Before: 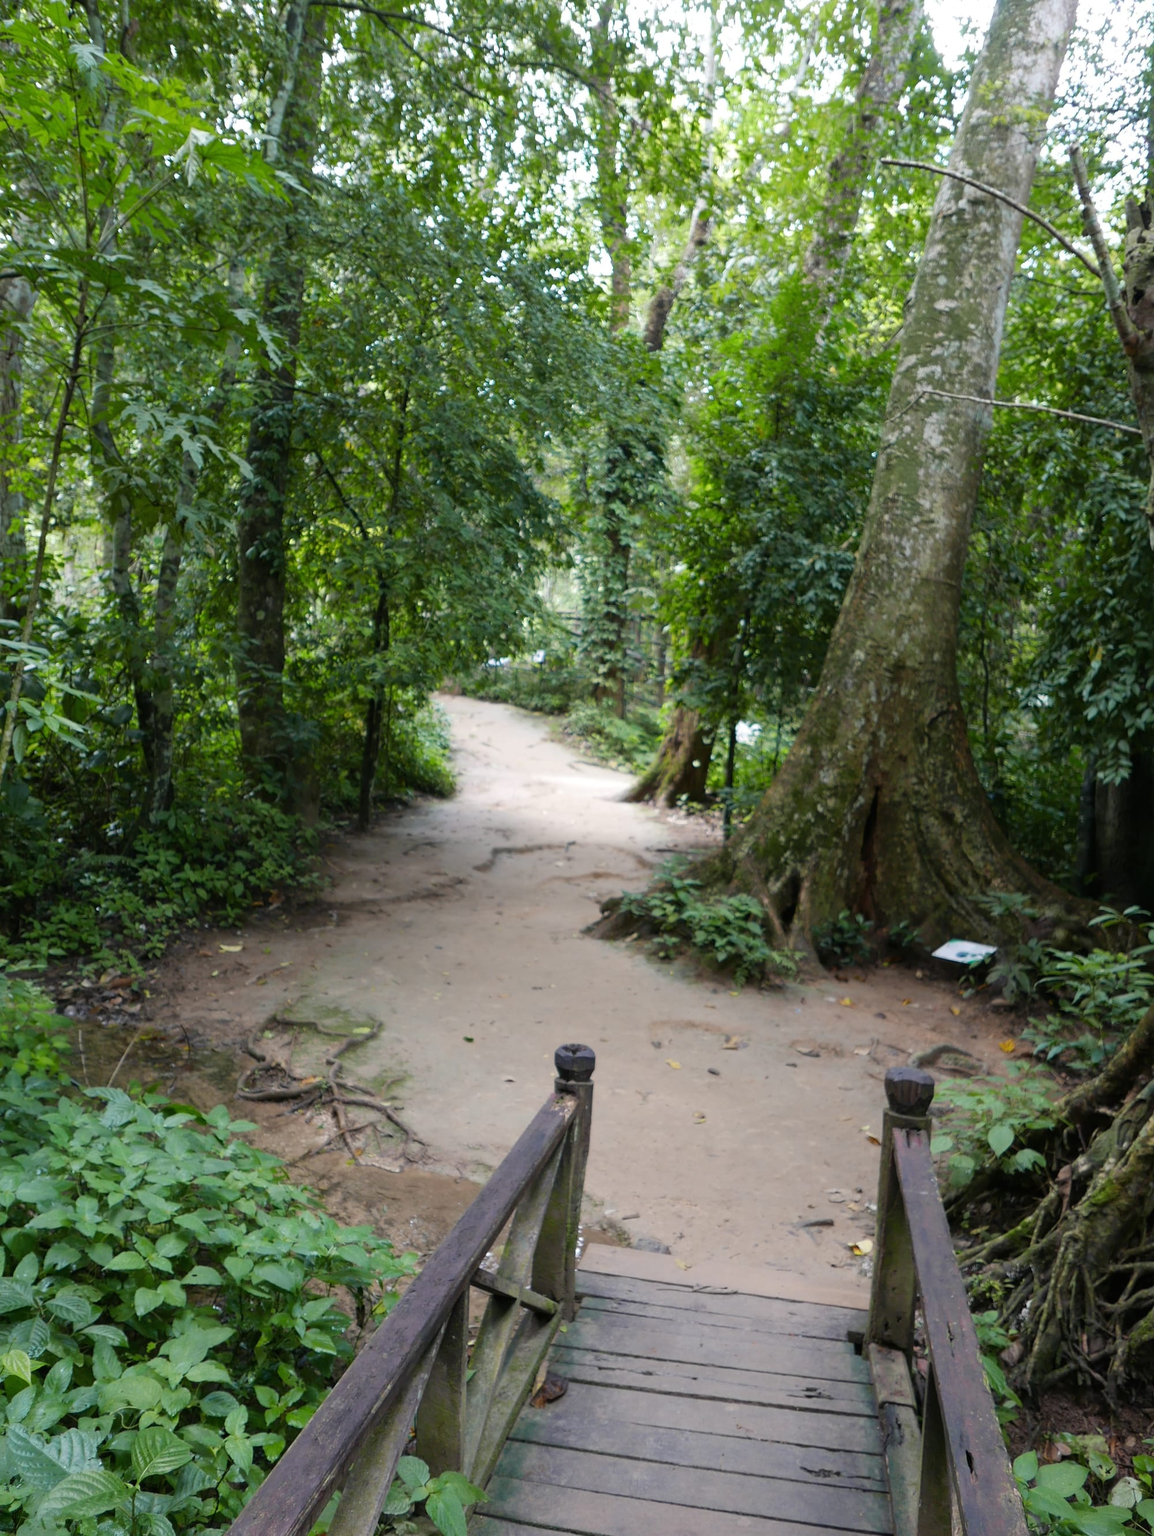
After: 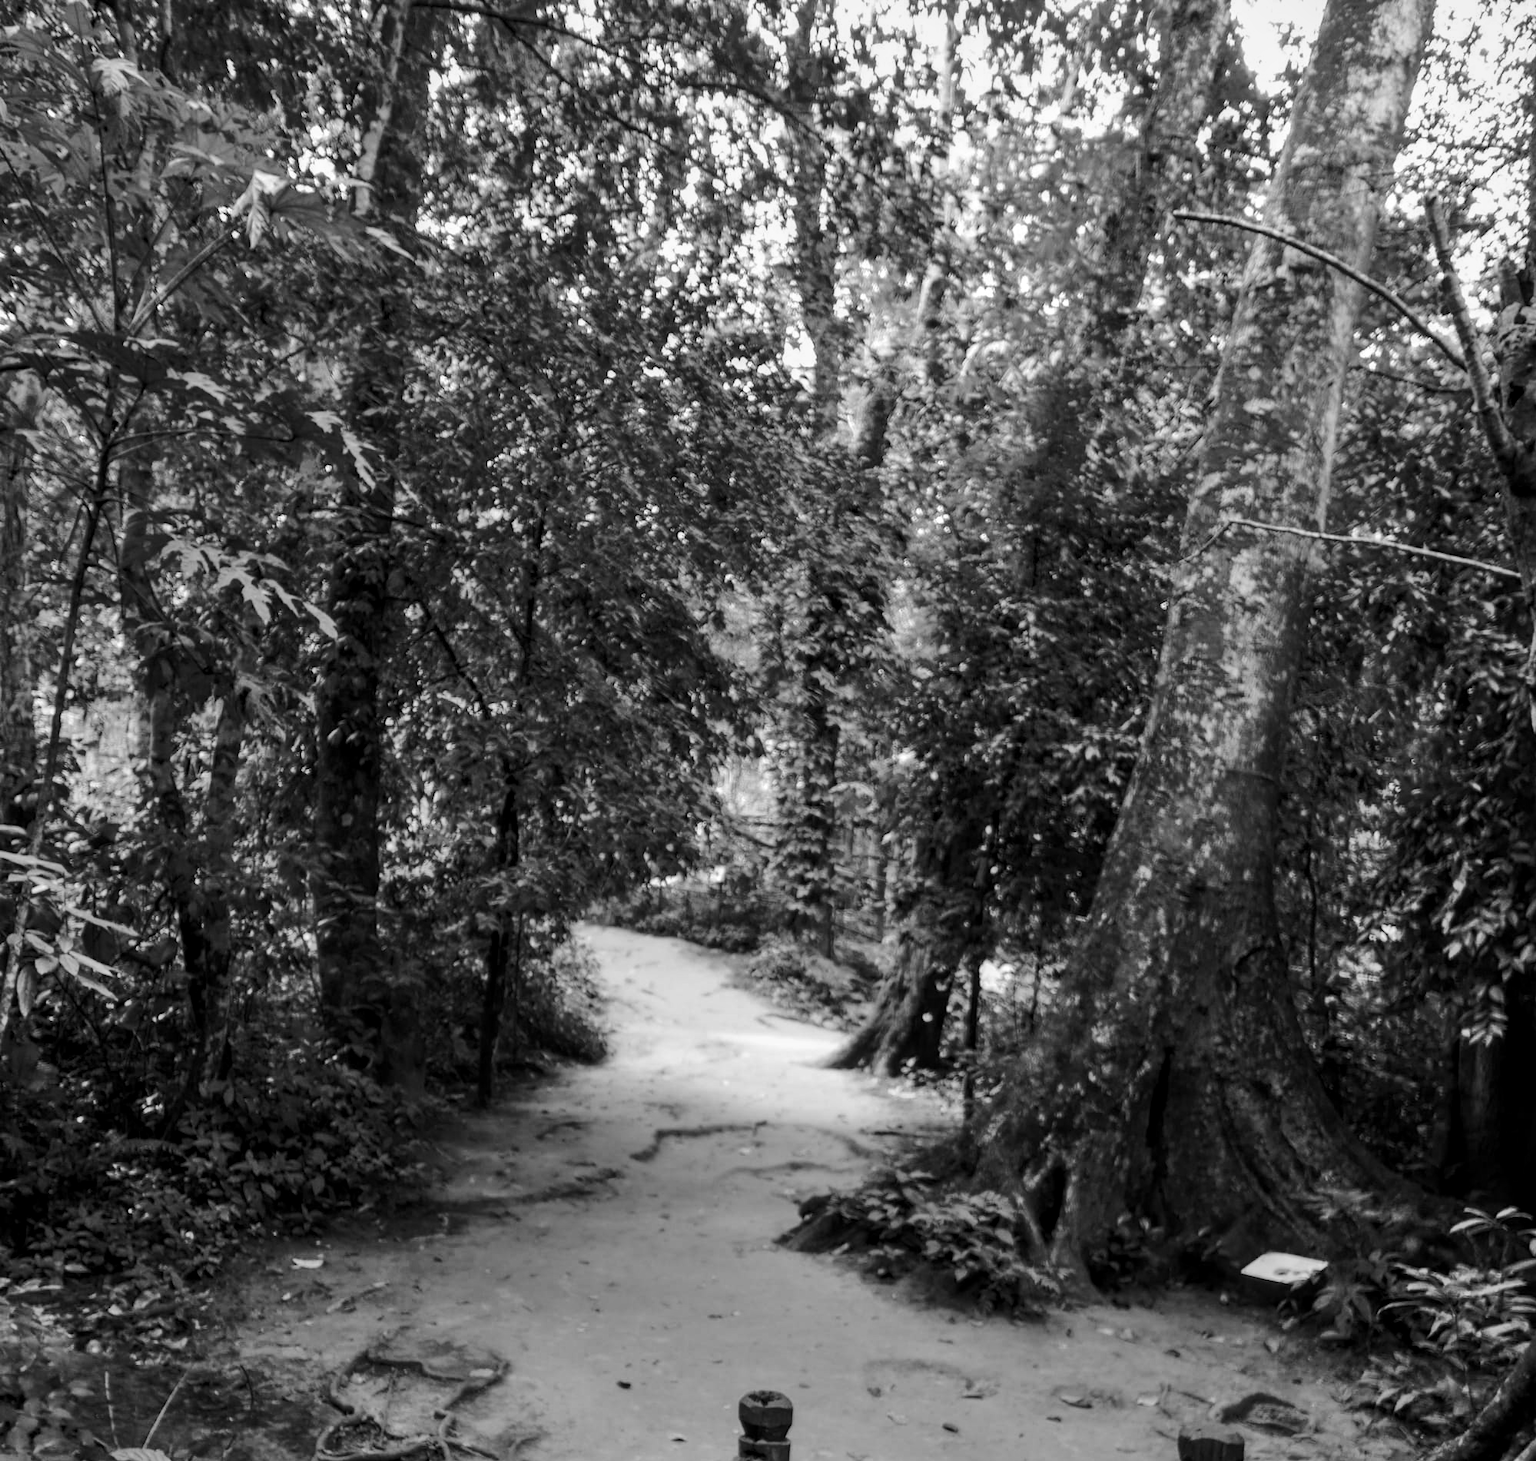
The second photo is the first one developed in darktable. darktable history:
local contrast: highlights 55%, shadows 52%, detail 130%, midtone range 0.452
crop: bottom 28.576%
color calibration: output gray [0.246, 0.254, 0.501, 0], gray › normalize channels true, illuminant same as pipeline (D50), adaptation XYZ, x 0.346, y 0.359, gamut compression 0
base curve: curves: ch0 [(0, 0) (0.073, 0.04) (0.157, 0.139) (0.492, 0.492) (0.758, 0.758) (1, 1)], preserve colors none
shadows and highlights: radius 108.52, shadows 44.07, highlights -67.8, low approximation 0.01, soften with gaussian
